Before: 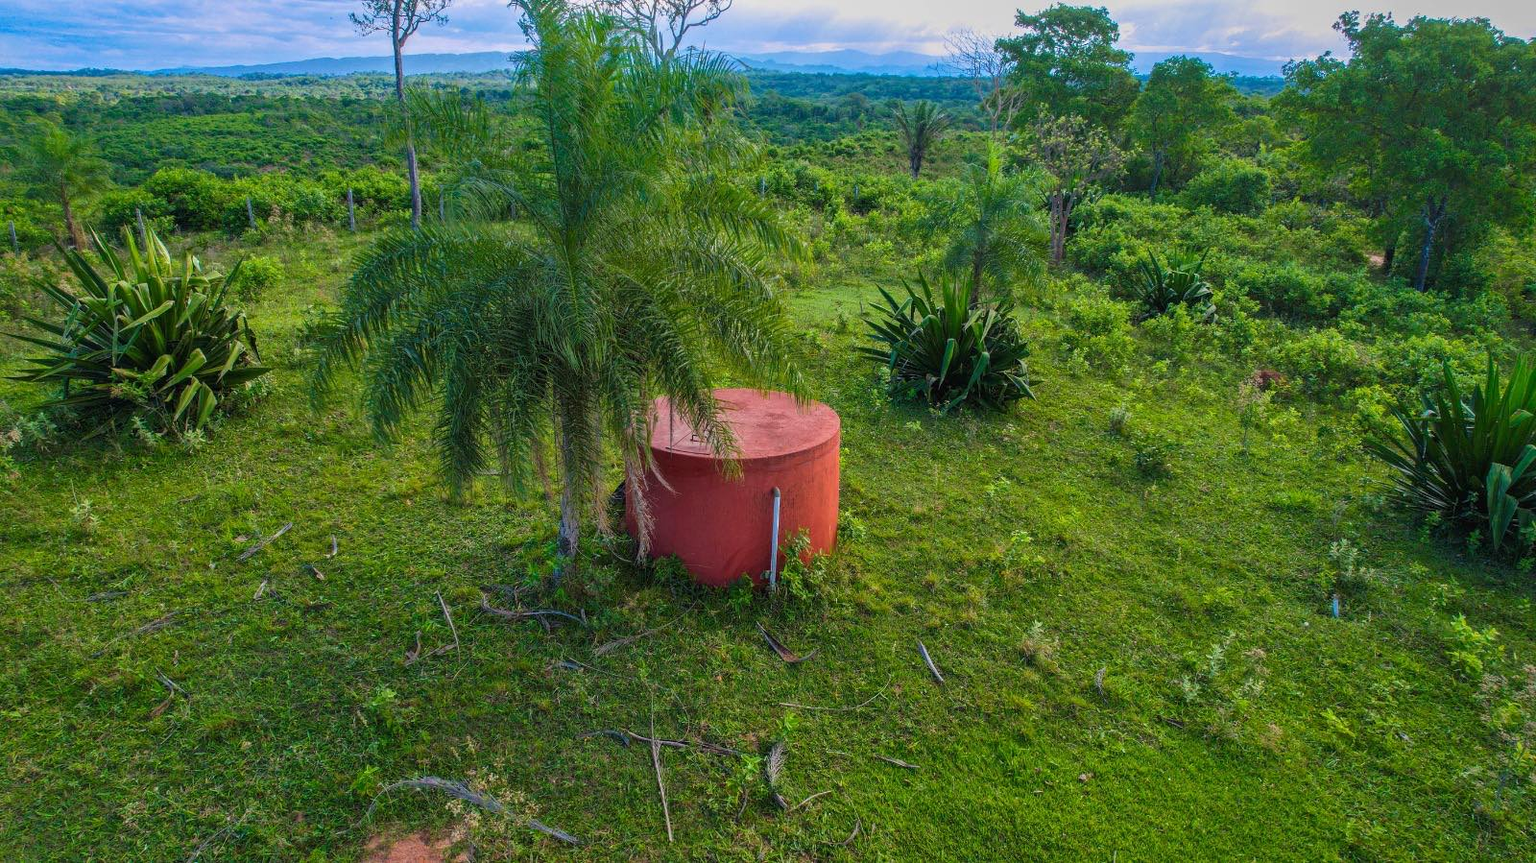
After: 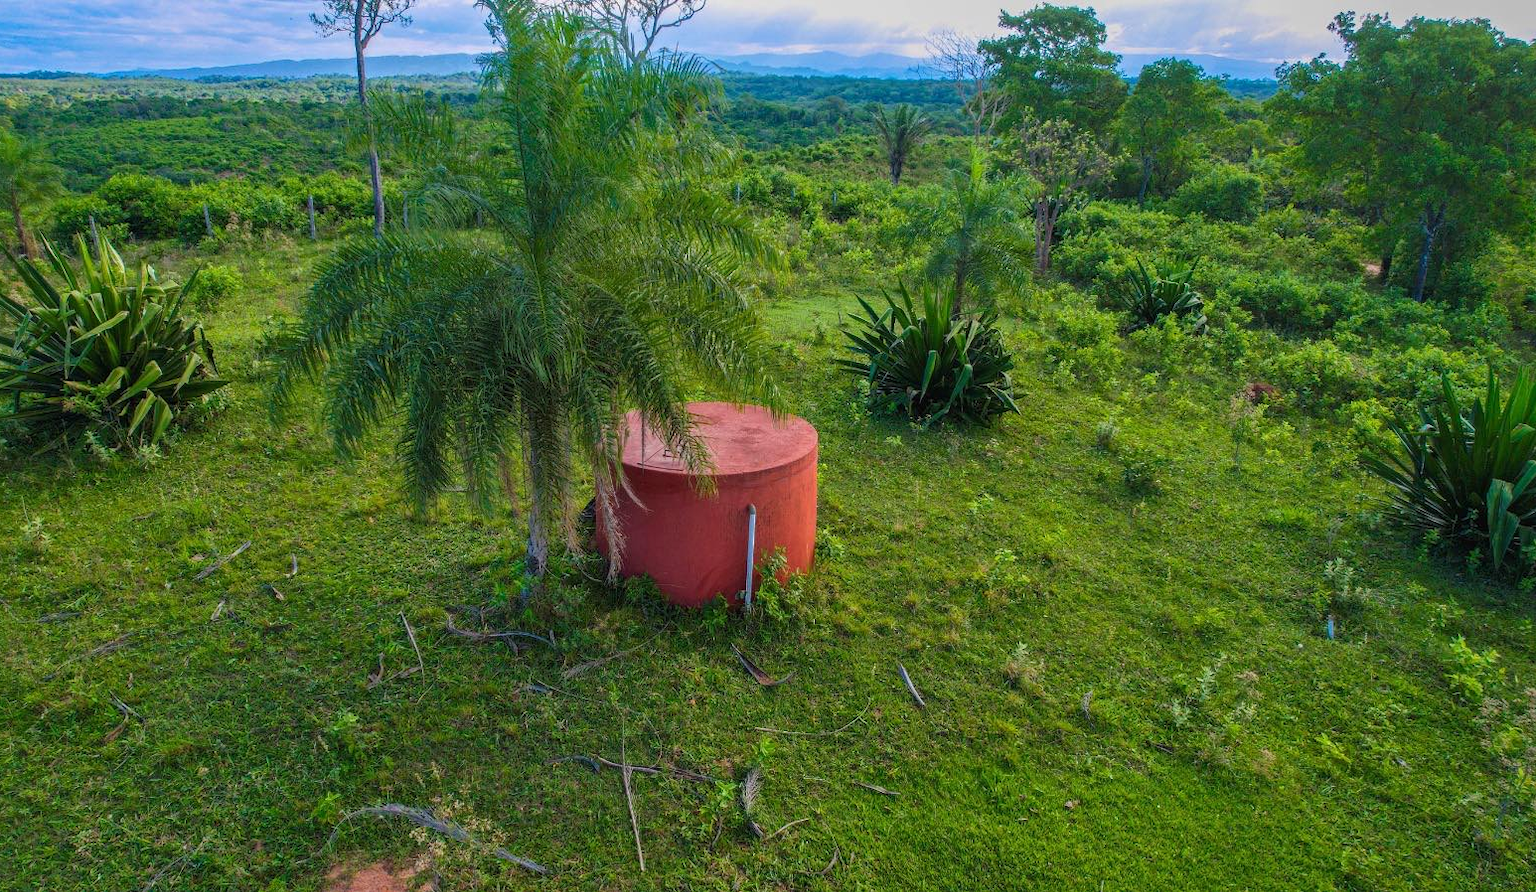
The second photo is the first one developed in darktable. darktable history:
crop and rotate: left 3.341%
